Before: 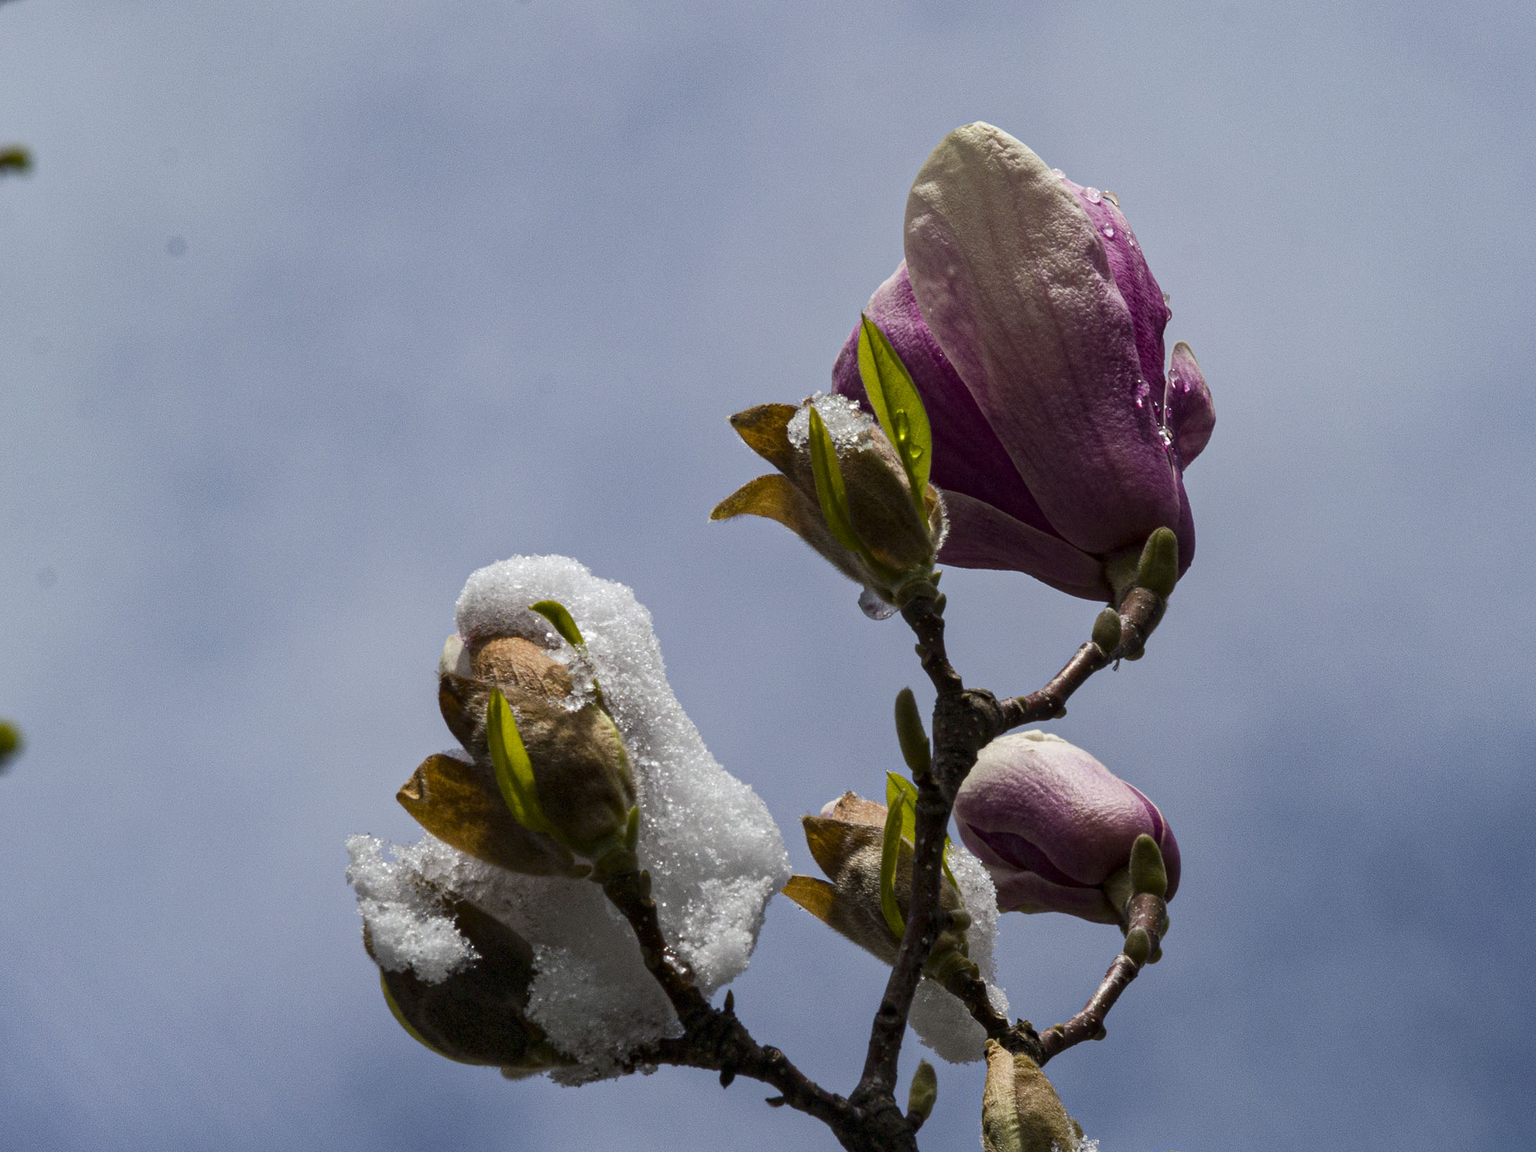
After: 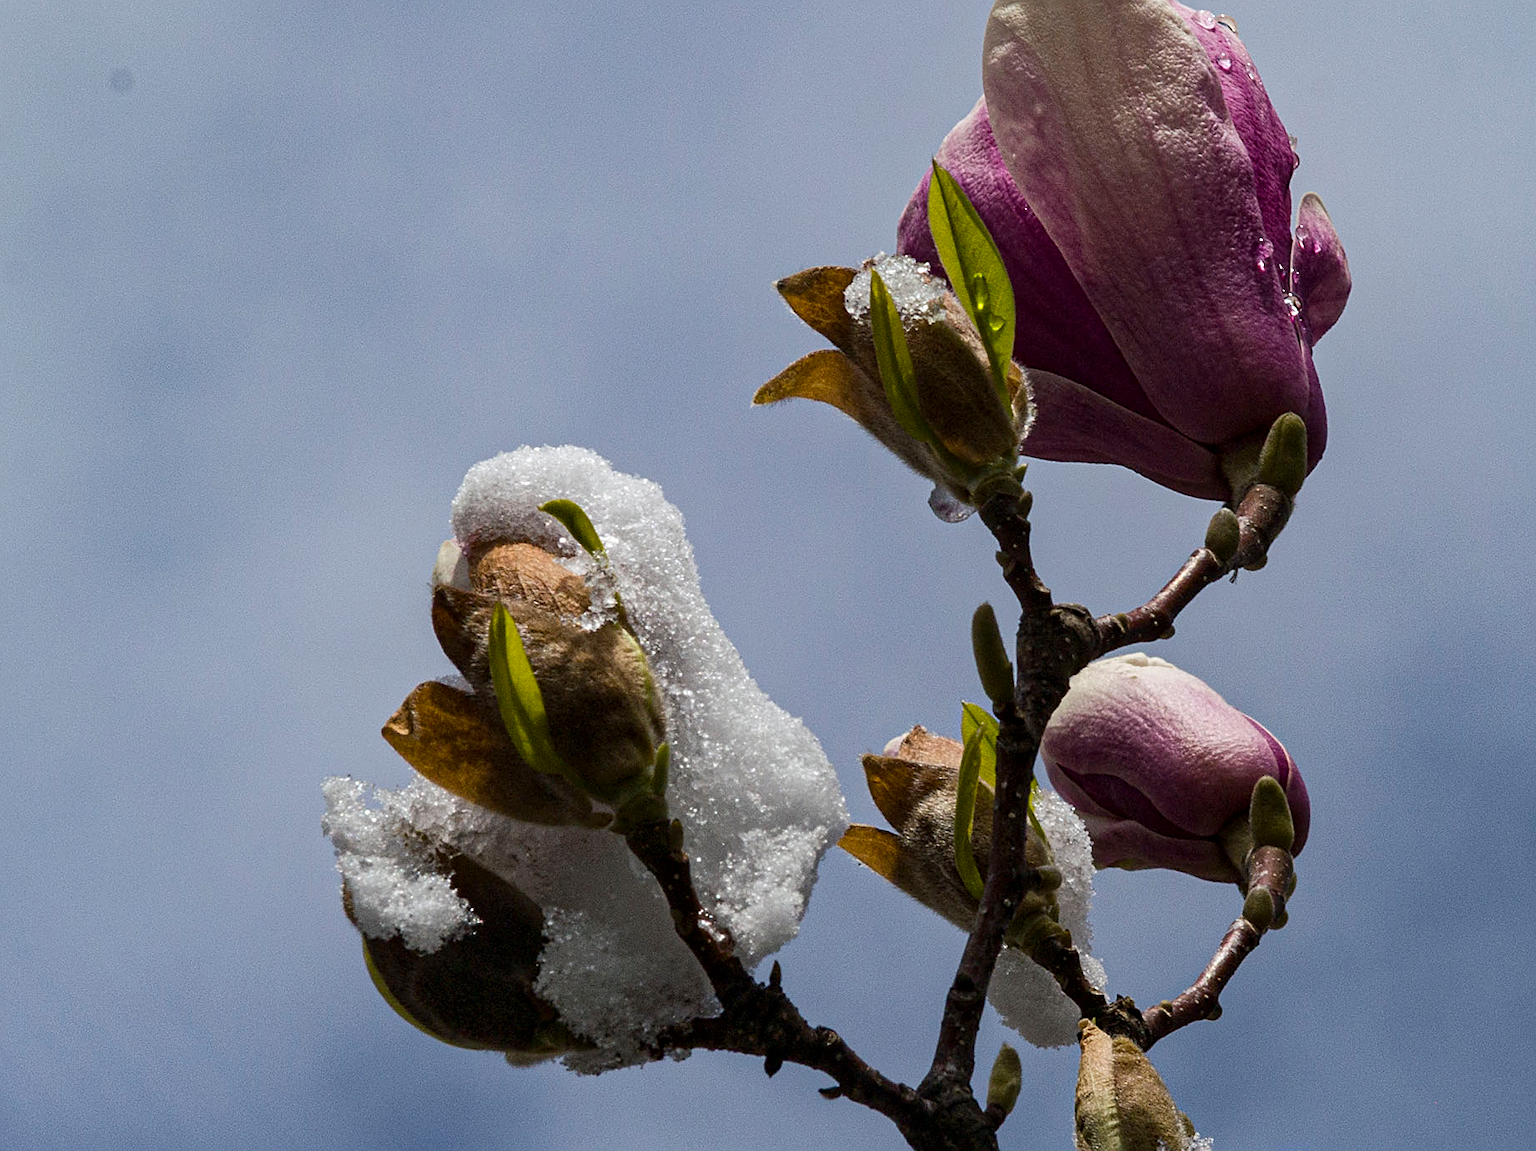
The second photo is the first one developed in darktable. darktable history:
crop and rotate: left 4.842%, top 15.51%, right 10.668%
sharpen: on, module defaults
